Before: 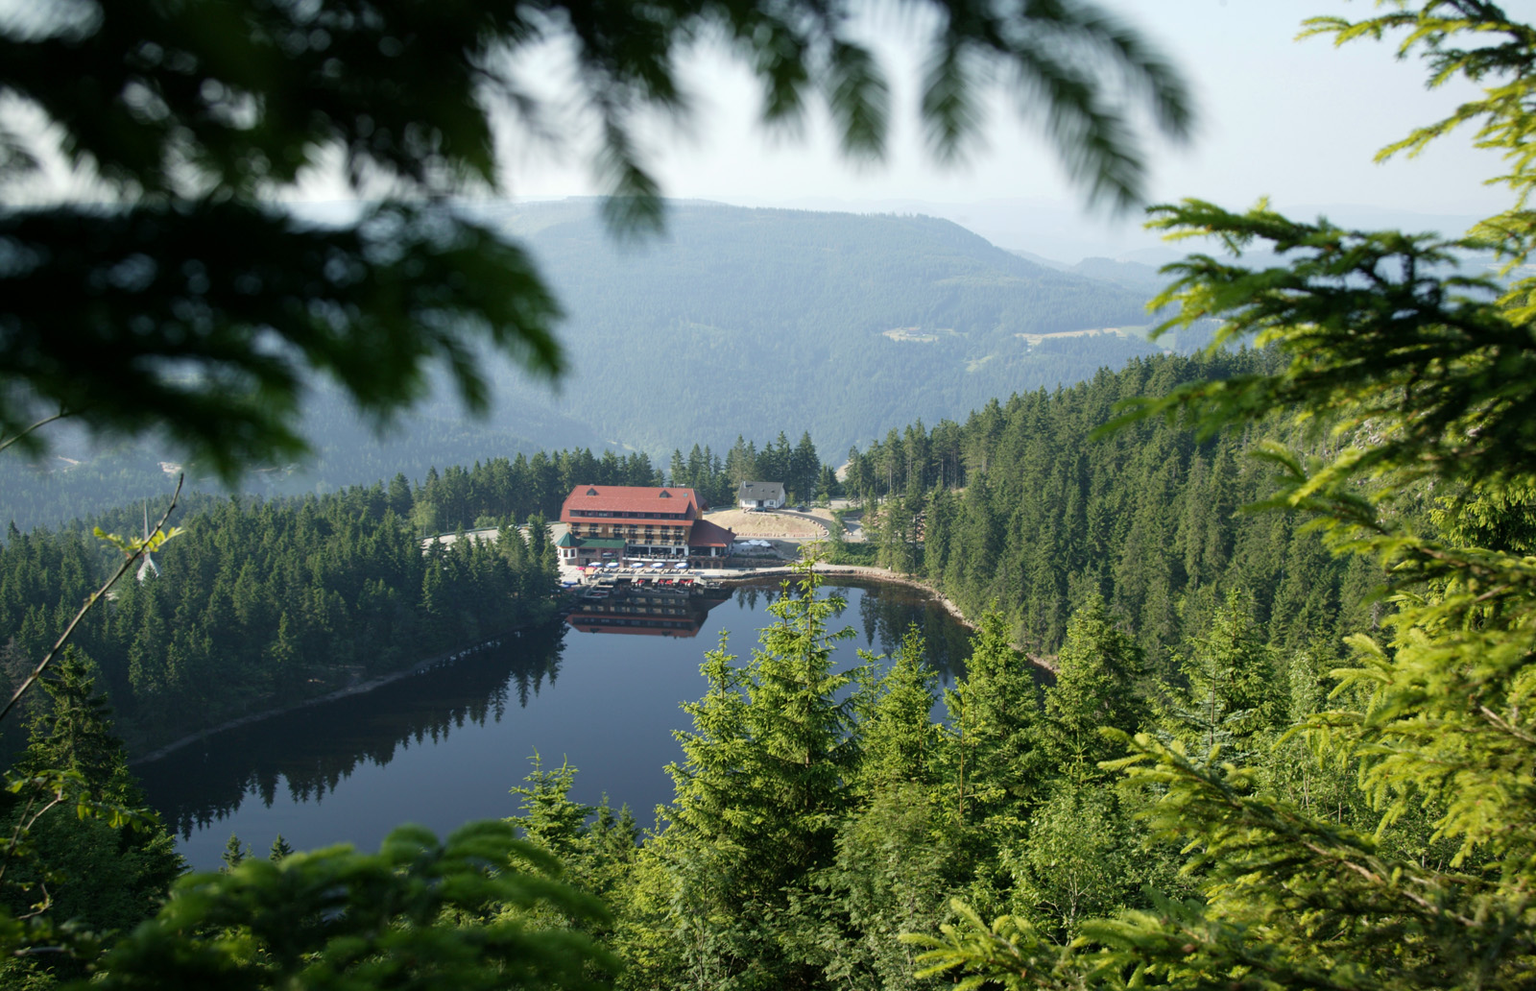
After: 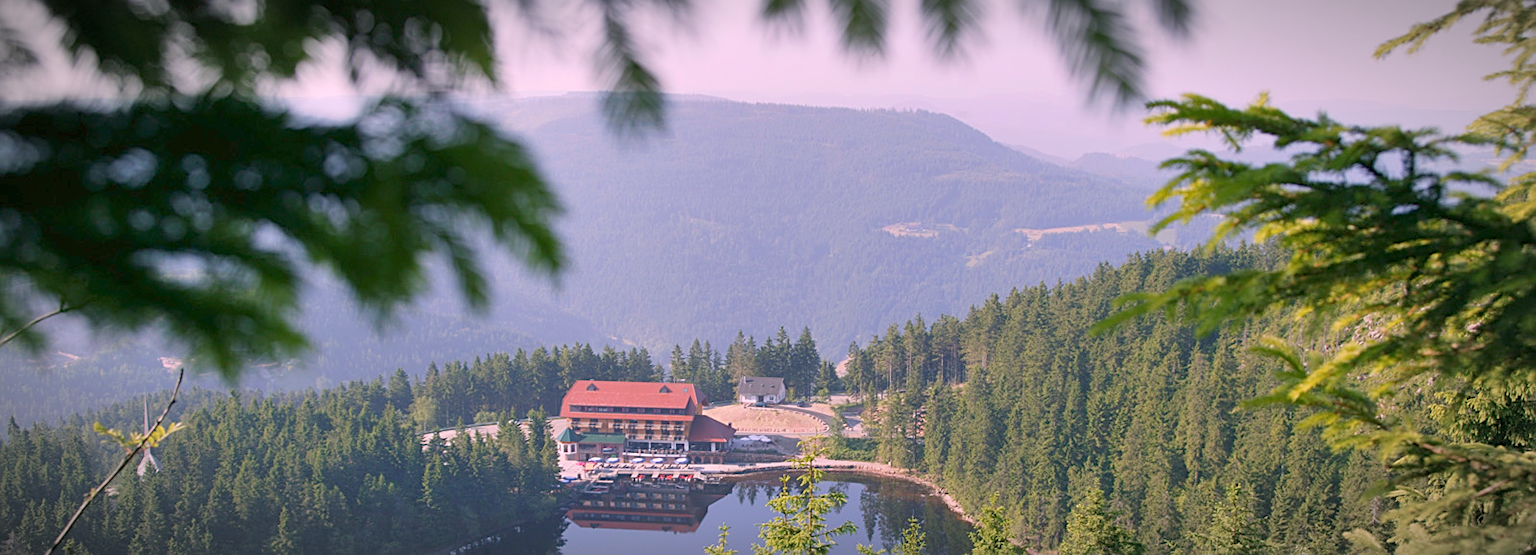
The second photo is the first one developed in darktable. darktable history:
color balance rgb: contrast -30%
vignetting: fall-off start 87%, automatic ratio true
white balance: red 1.188, blue 1.11
shadows and highlights: shadows color adjustment 97.66%, soften with gaussian
sharpen: on, module defaults
exposure: exposure 0.515 EV, compensate highlight preservation false
crop and rotate: top 10.605%, bottom 33.274%
